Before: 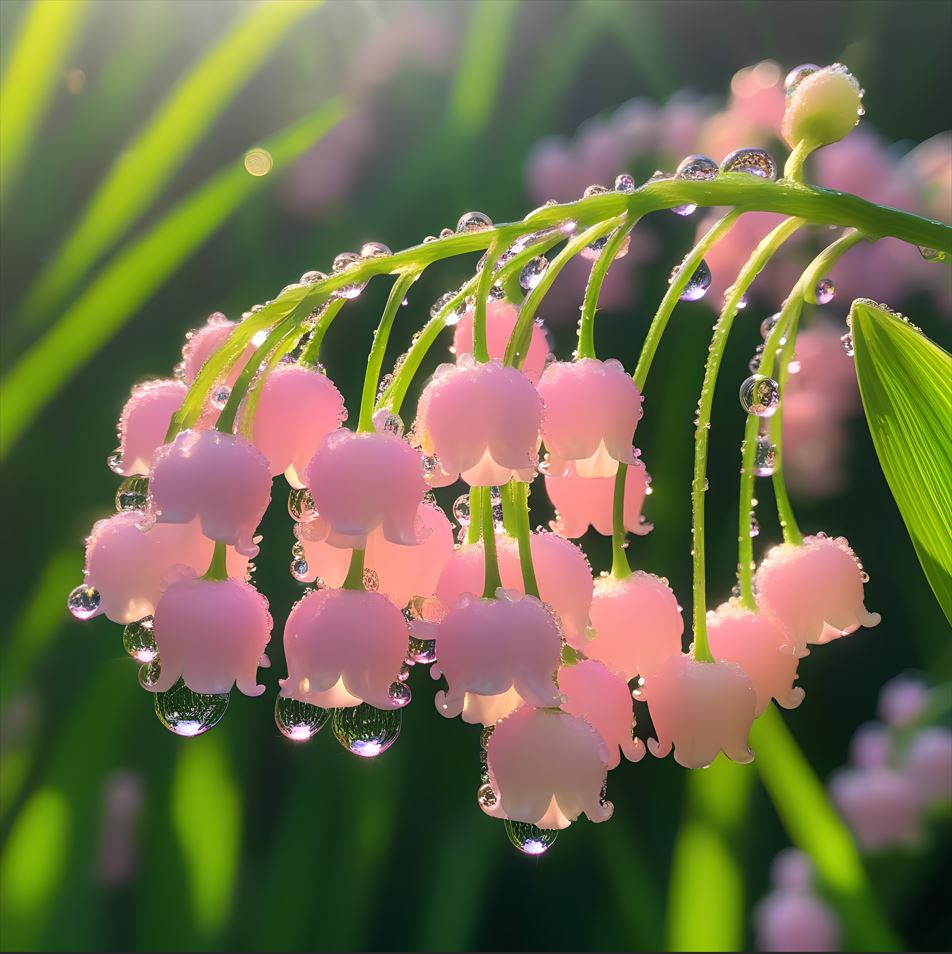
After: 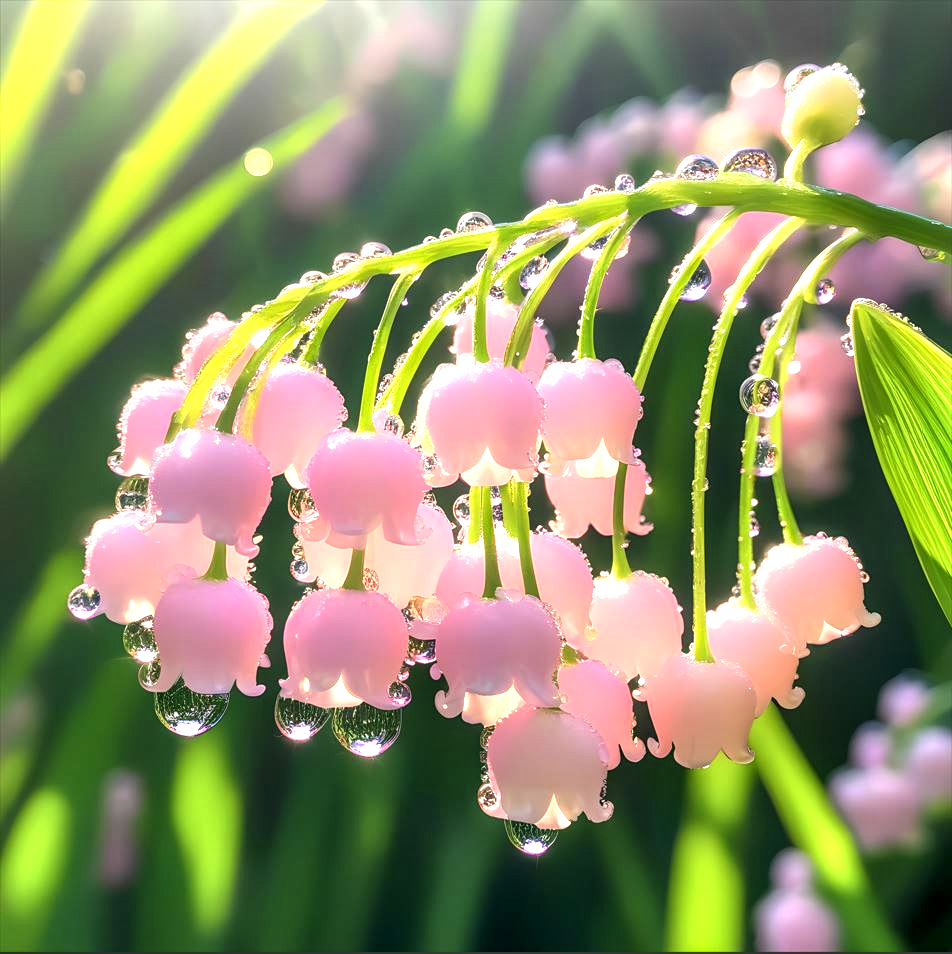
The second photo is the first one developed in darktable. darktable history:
exposure: black level correction 0, exposure 0.9 EV, compensate highlight preservation false
local contrast: detail 150%
